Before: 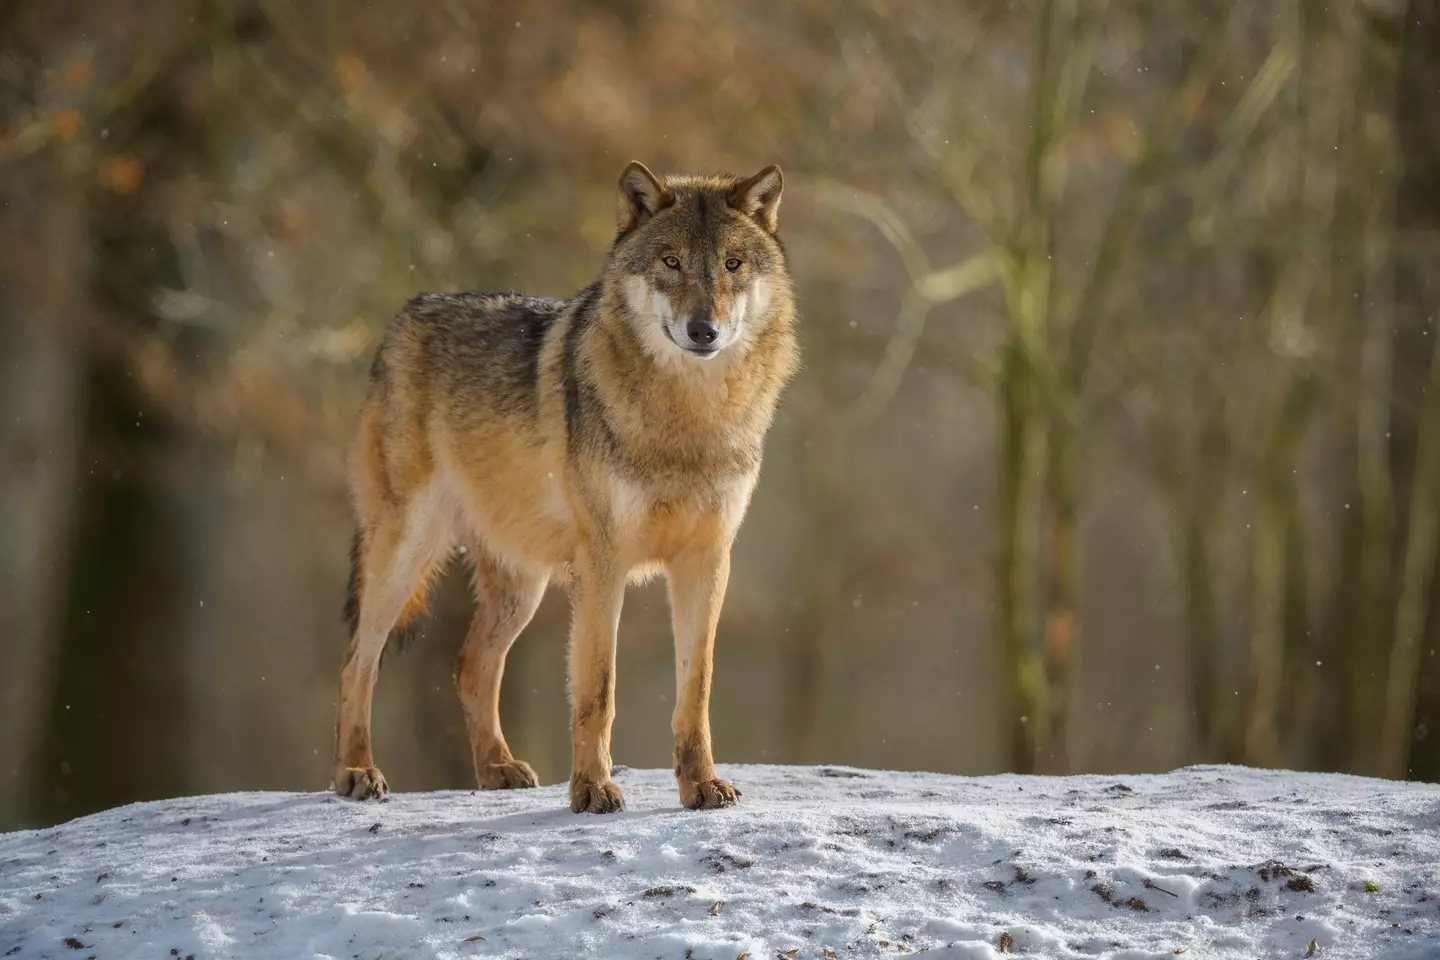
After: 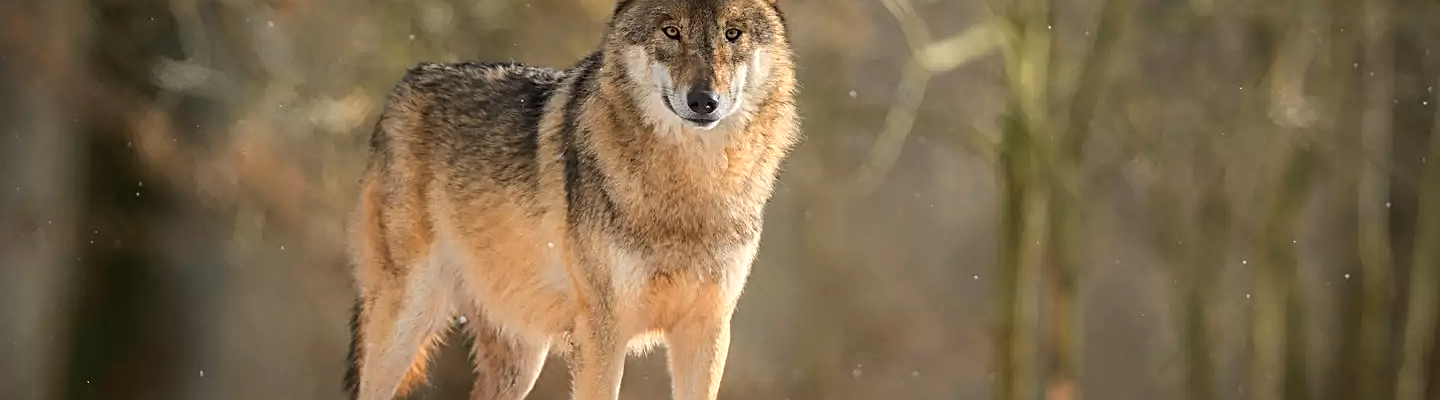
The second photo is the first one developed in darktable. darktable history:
color zones: curves: ch0 [(0.018, 0.548) (0.197, 0.654) (0.425, 0.447) (0.605, 0.658) (0.732, 0.579)]; ch1 [(0.105, 0.531) (0.224, 0.531) (0.386, 0.39) (0.618, 0.456) (0.732, 0.456) (0.956, 0.421)]; ch2 [(0.039, 0.583) (0.215, 0.465) (0.399, 0.544) (0.465, 0.548) (0.614, 0.447) (0.724, 0.43) (0.882, 0.623) (0.956, 0.632)]
crop and rotate: top 24.005%, bottom 34.308%
sharpen: radius 2.593, amount 0.699
